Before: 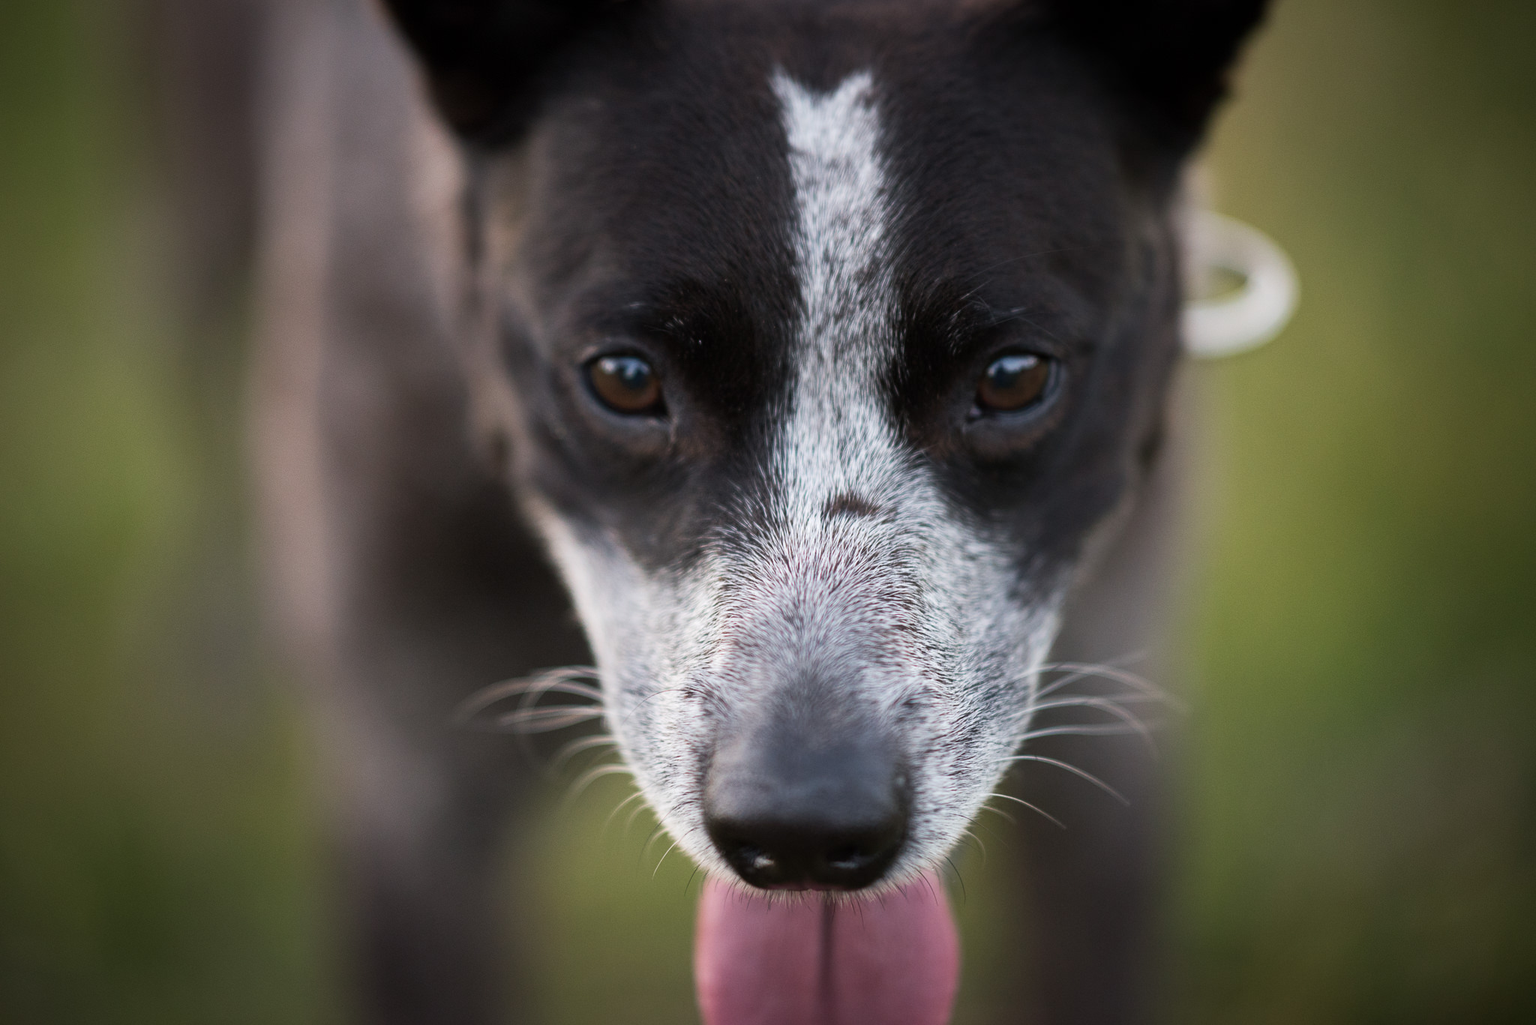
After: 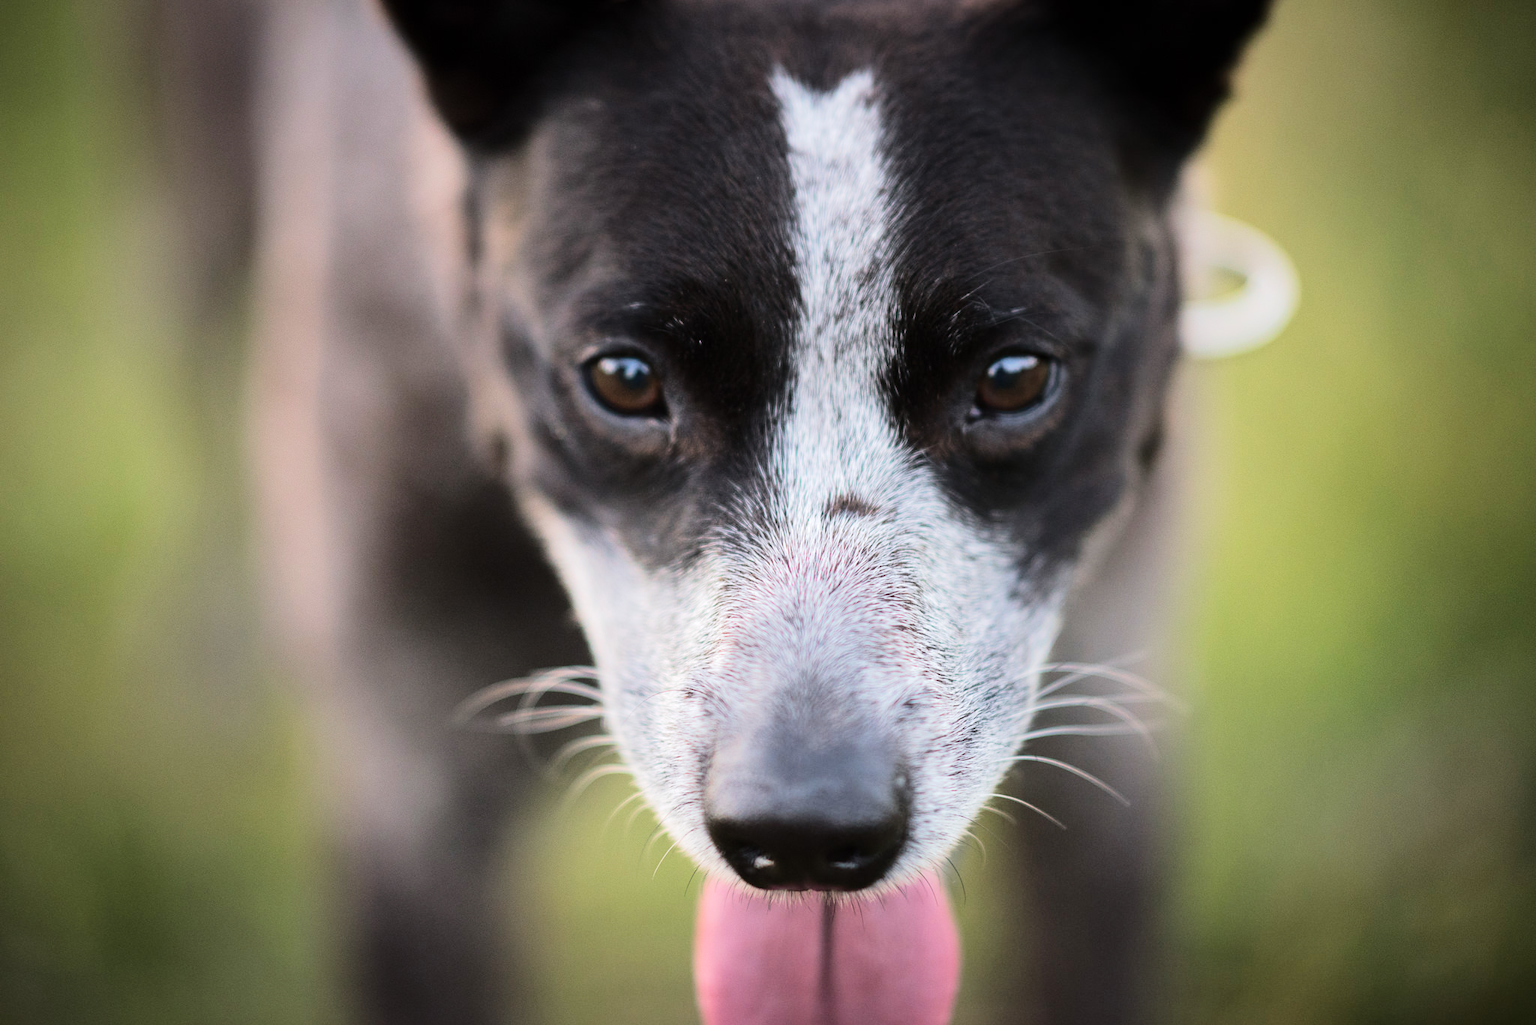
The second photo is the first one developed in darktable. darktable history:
tone equalizer: -7 EV 0.155 EV, -6 EV 0.569 EV, -5 EV 1.18 EV, -4 EV 1.3 EV, -3 EV 1.15 EV, -2 EV 0.6 EV, -1 EV 0.16 EV, edges refinement/feathering 500, mask exposure compensation -1.57 EV, preserve details no
